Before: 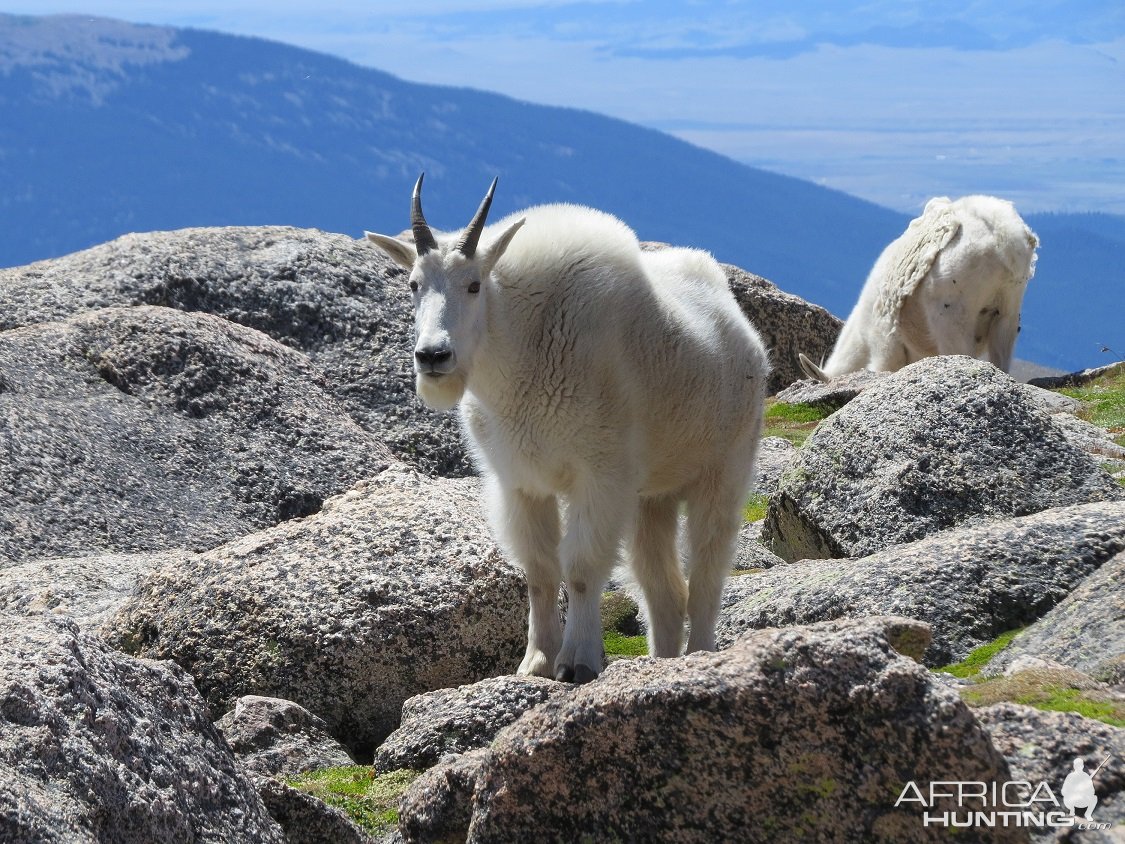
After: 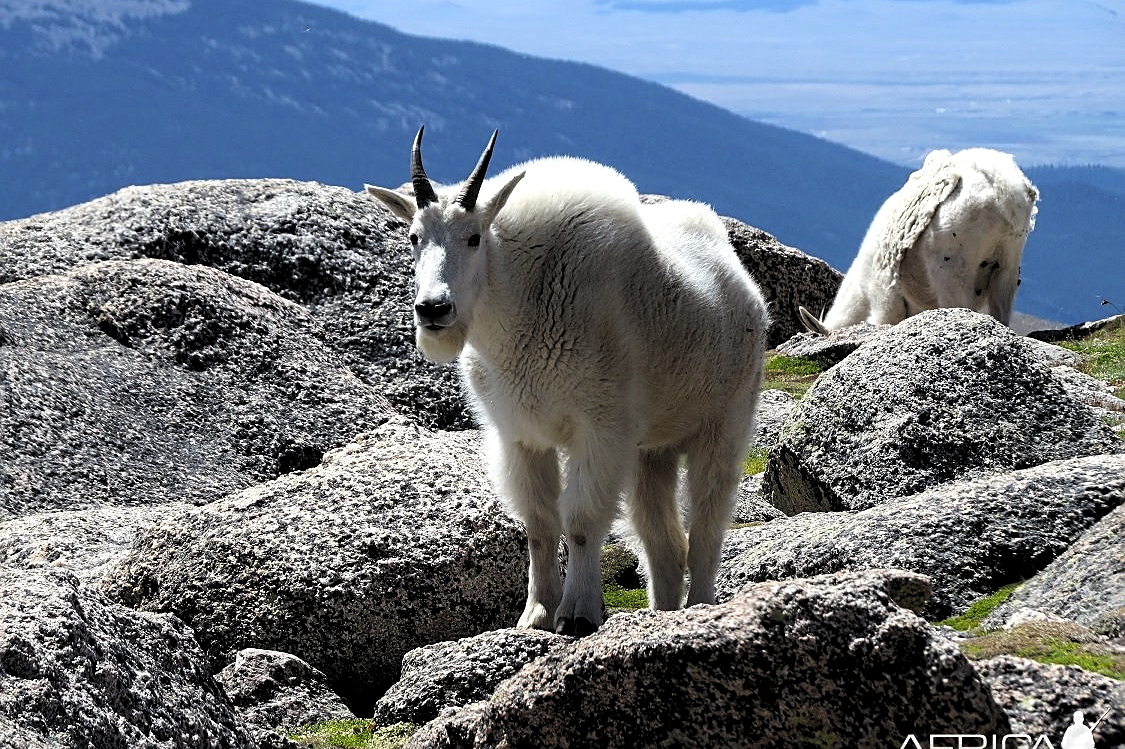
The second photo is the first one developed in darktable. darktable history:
levels: levels [0.182, 0.542, 0.902]
crop and rotate: top 5.609%, bottom 5.609%
sharpen: on, module defaults
